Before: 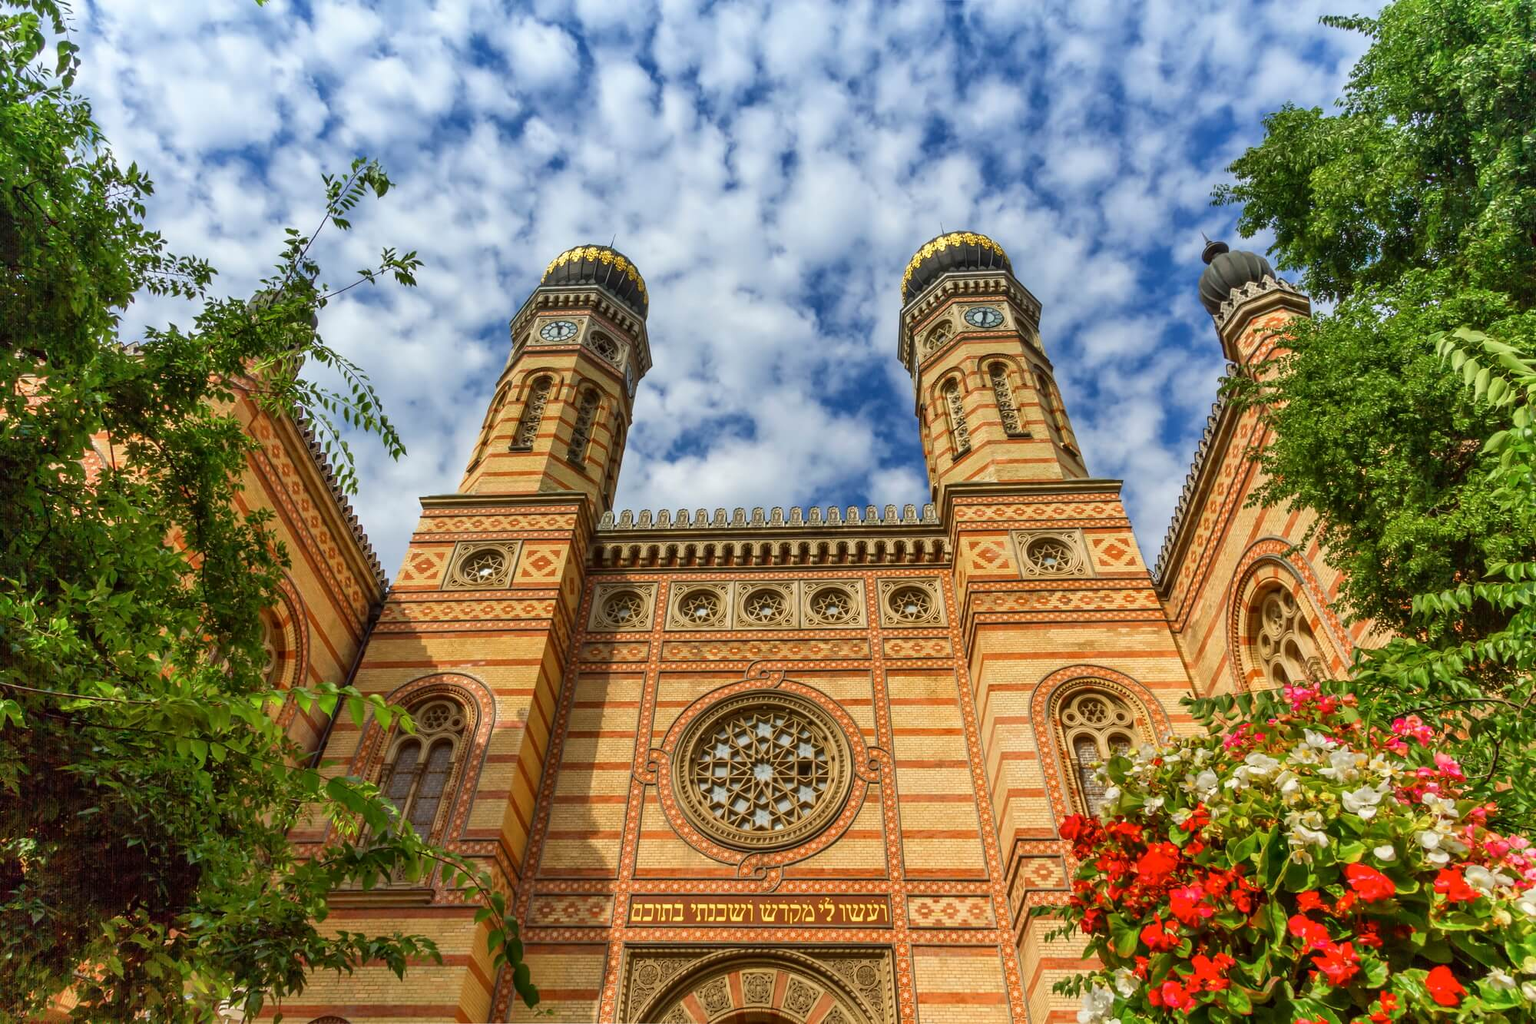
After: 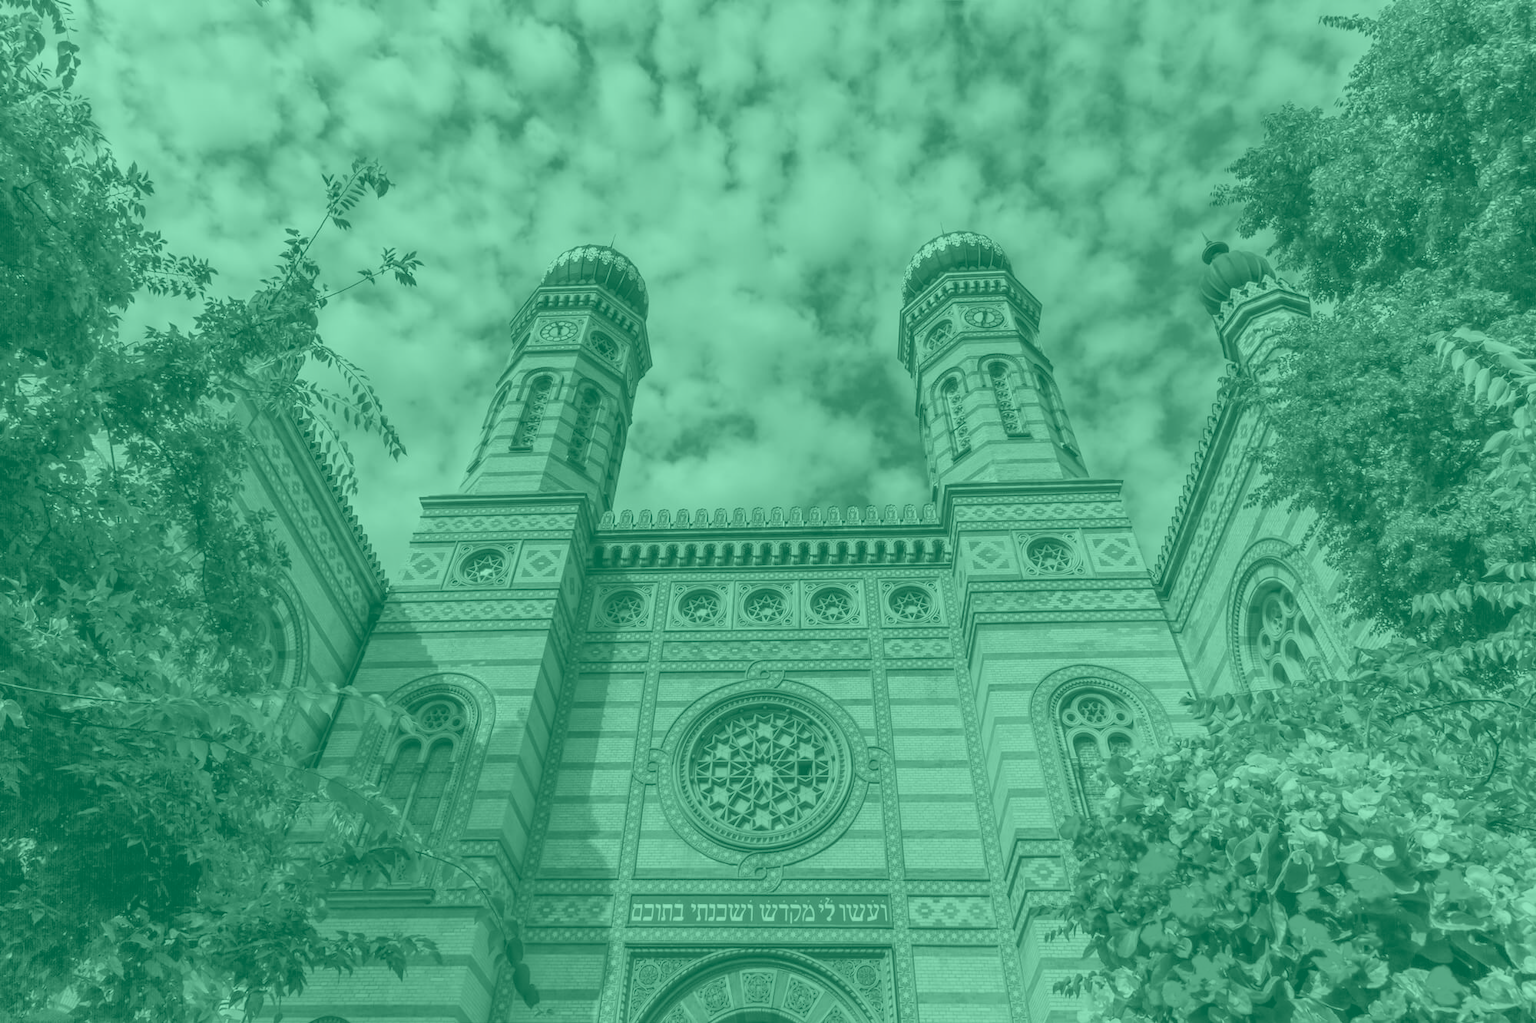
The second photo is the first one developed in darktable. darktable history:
colorize: hue 147.6°, saturation 65%, lightness 21.64%
rotate and perspective: automatic cropping off
